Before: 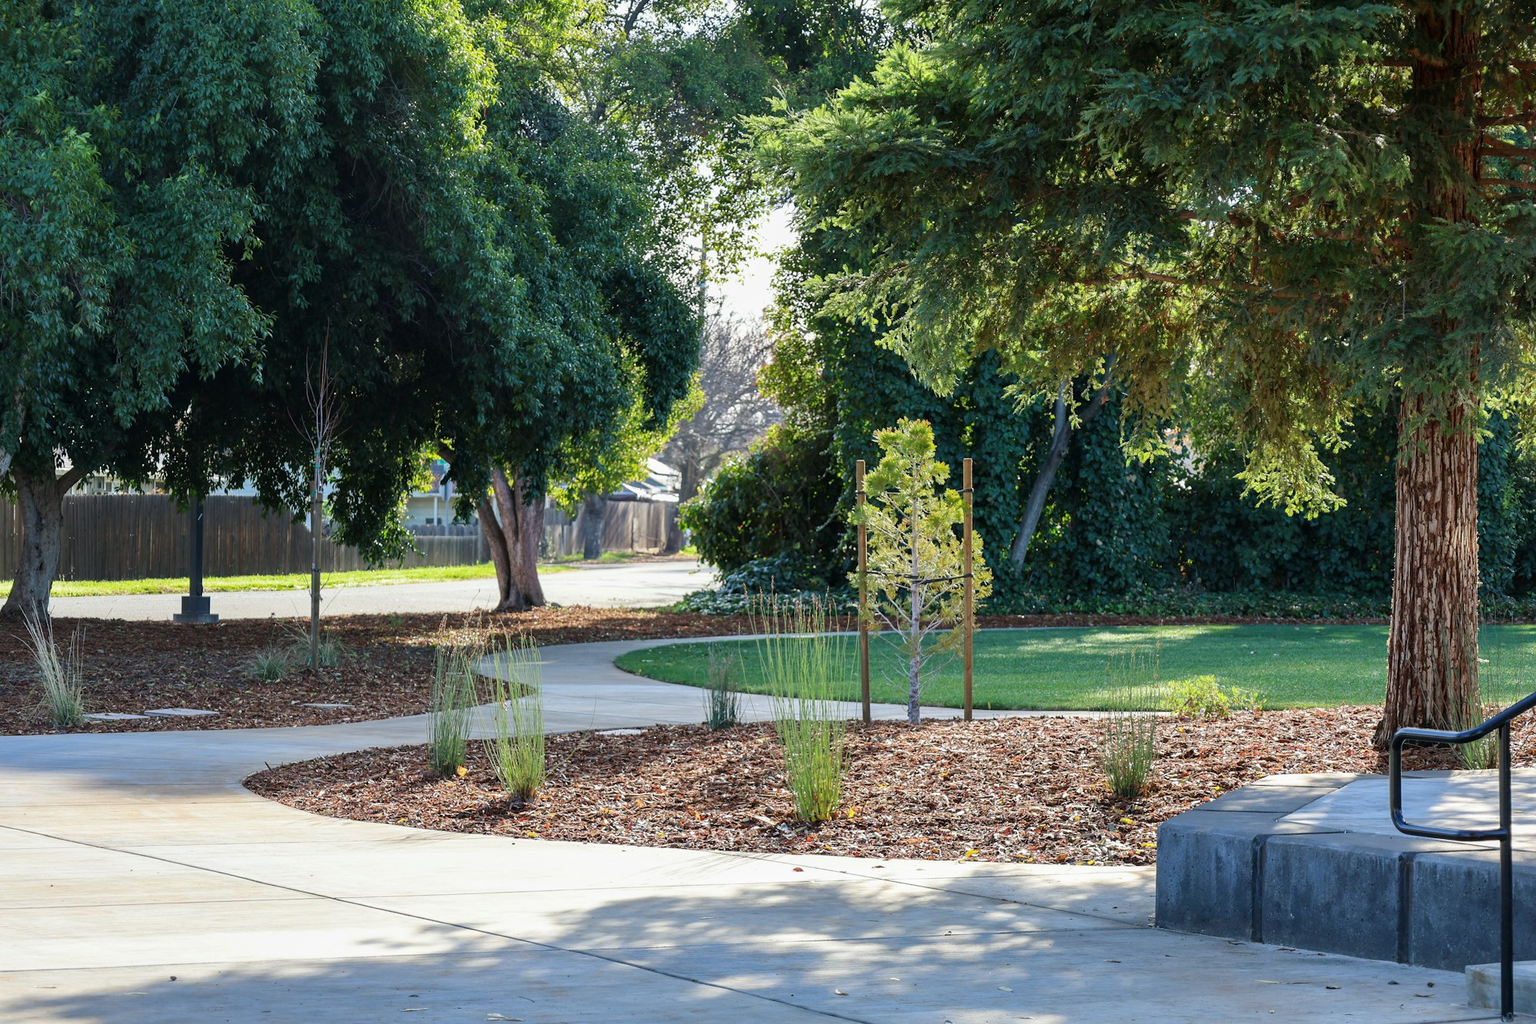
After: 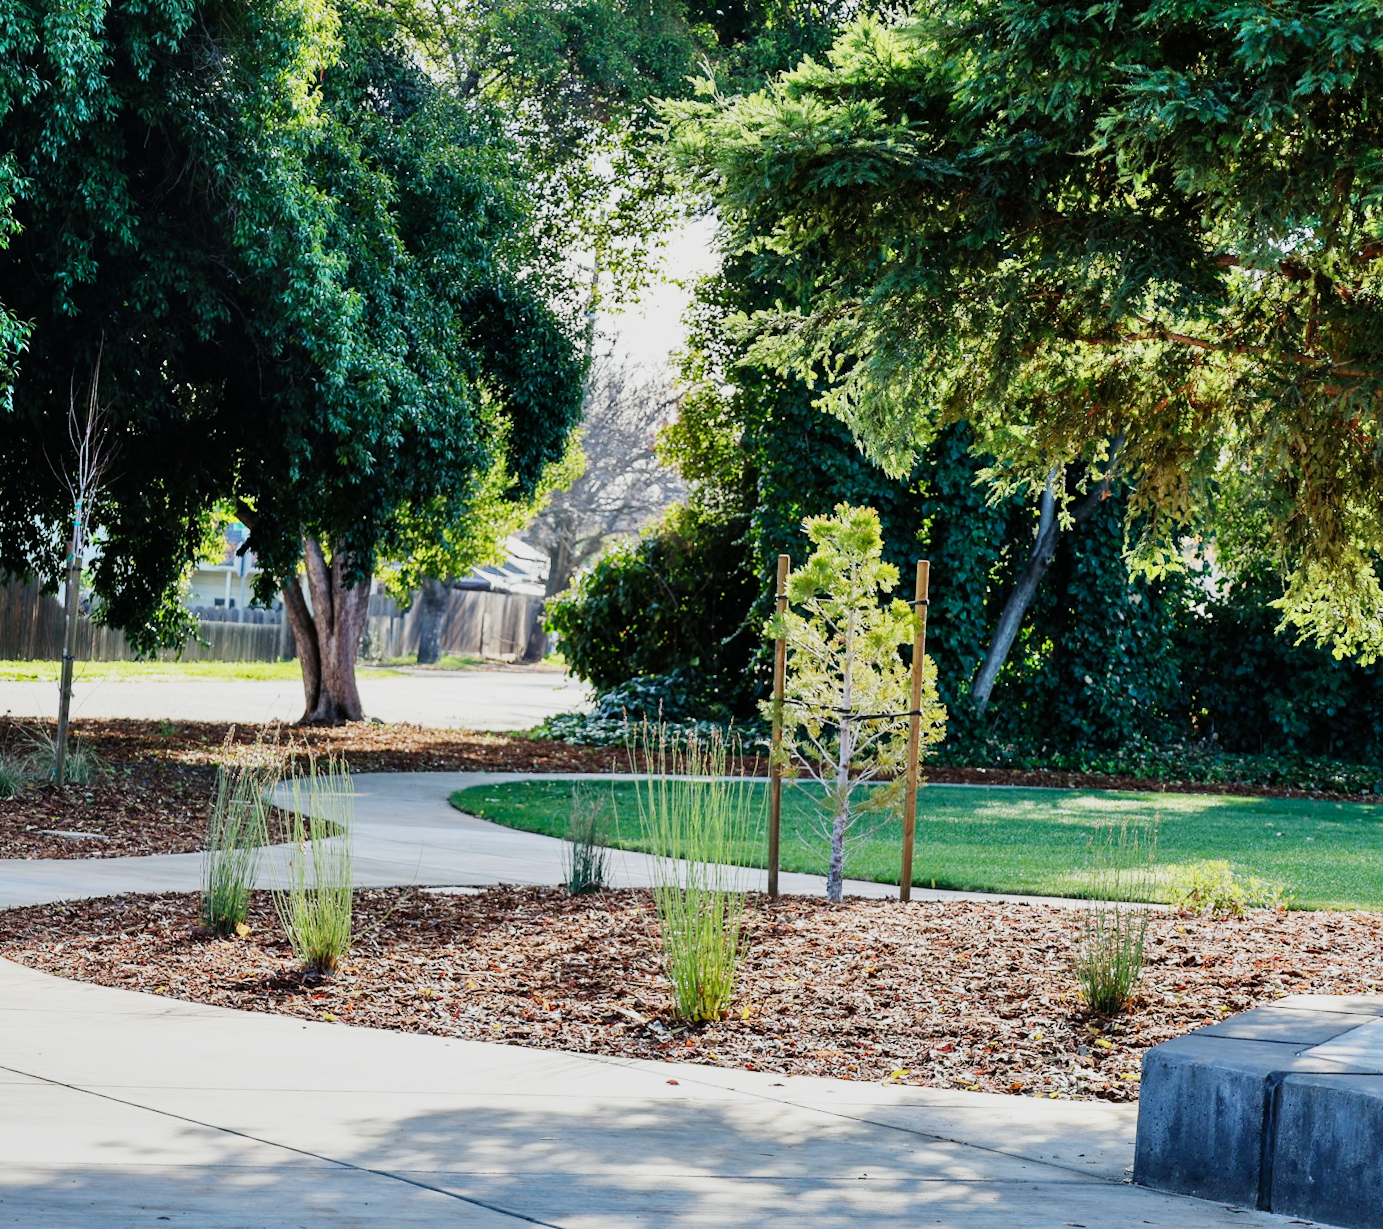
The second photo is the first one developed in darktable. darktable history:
sigmoid: contrast 1.7, skew -0.2, preserve hue 0%, red attenuation 0.1, red rotation 0.035, green attenuation 0.1, green rotation -0.017, blue attenuation 0.15, blue rotation -0.052, base primaries Rec2020
shadows and highlights: soften with gaussian
exposure: exposure 0.375 EV, compensate highlight preservation false
crop and rotate: angle -3.27°, left 14.277%, top 0.028%, right 10.766%, bottom 0.028%
